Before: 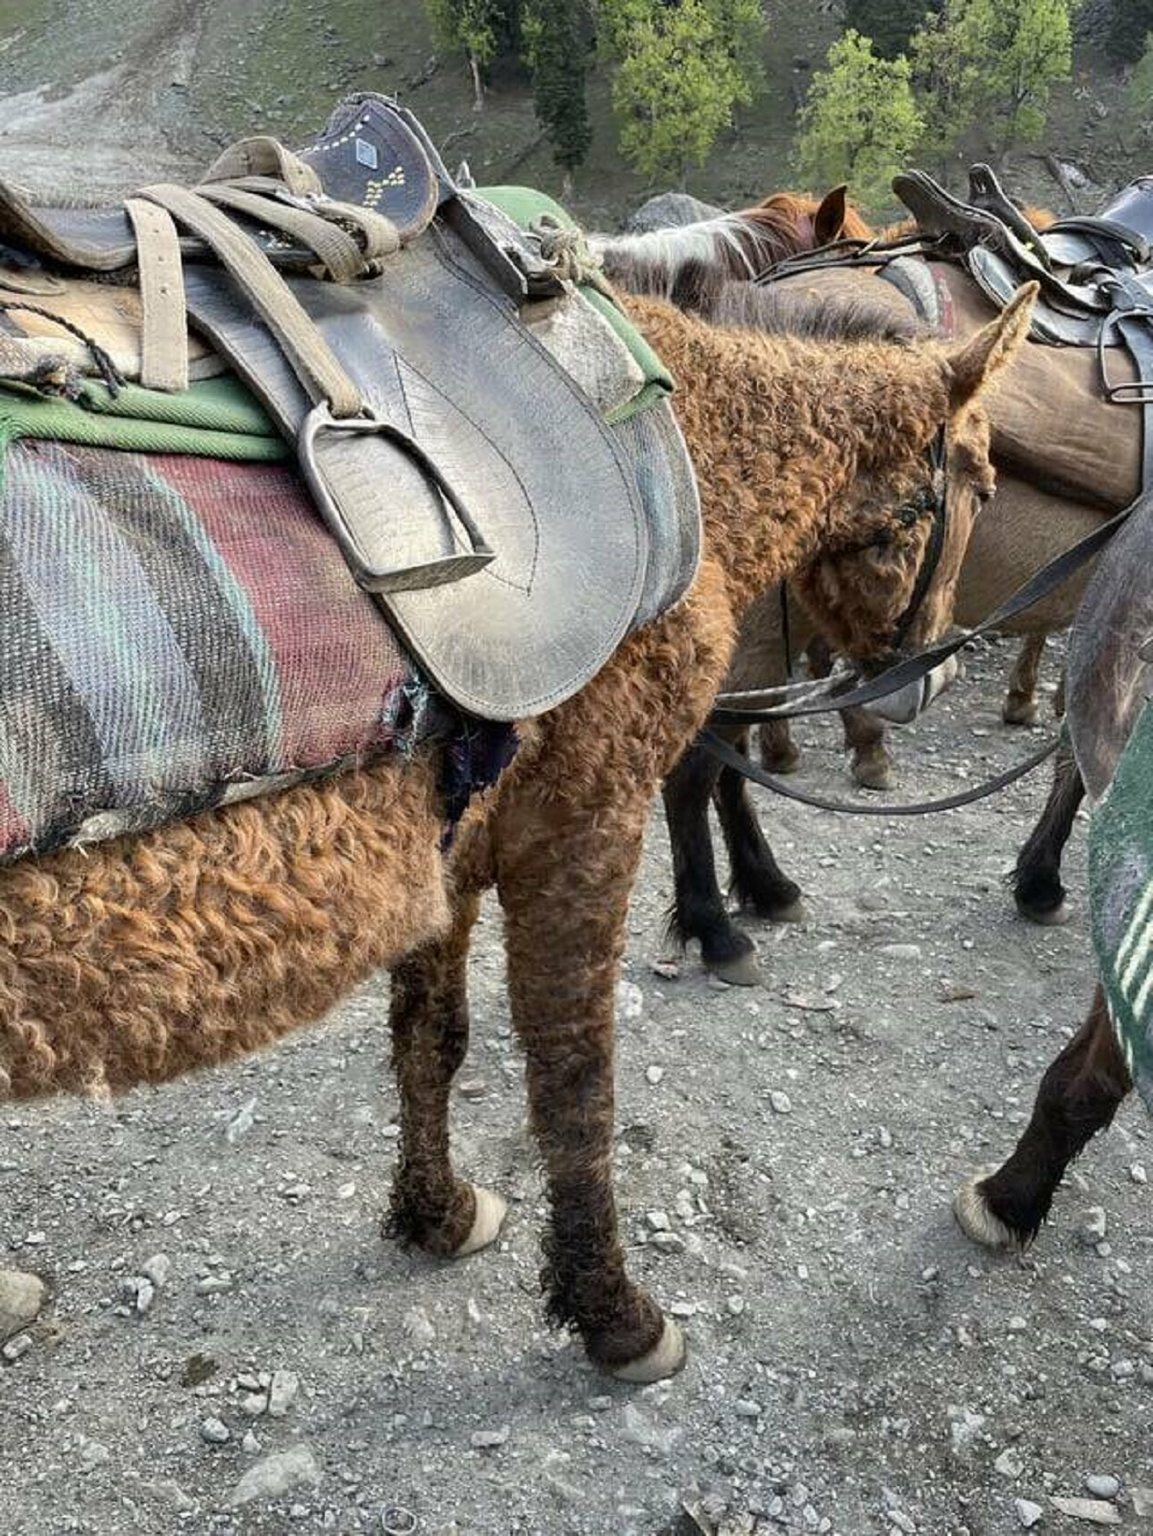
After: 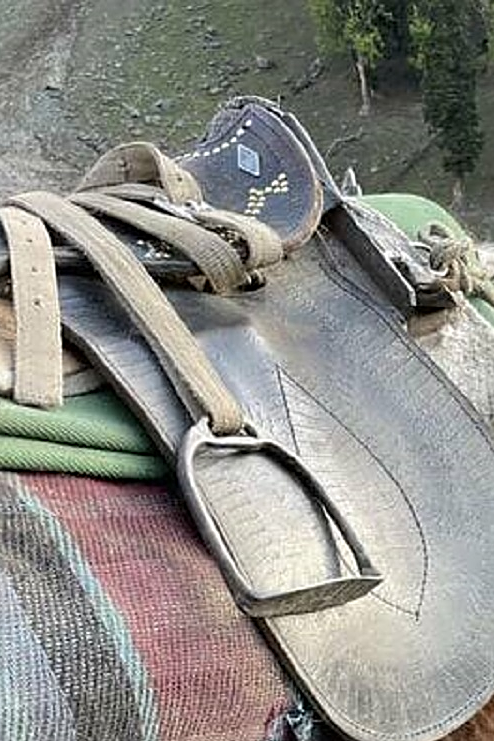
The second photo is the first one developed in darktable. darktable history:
sharpen: on, module defaults
crop and rotate: left 11.128%, top 0.082%, right 47.658%, bottom 53.516%
